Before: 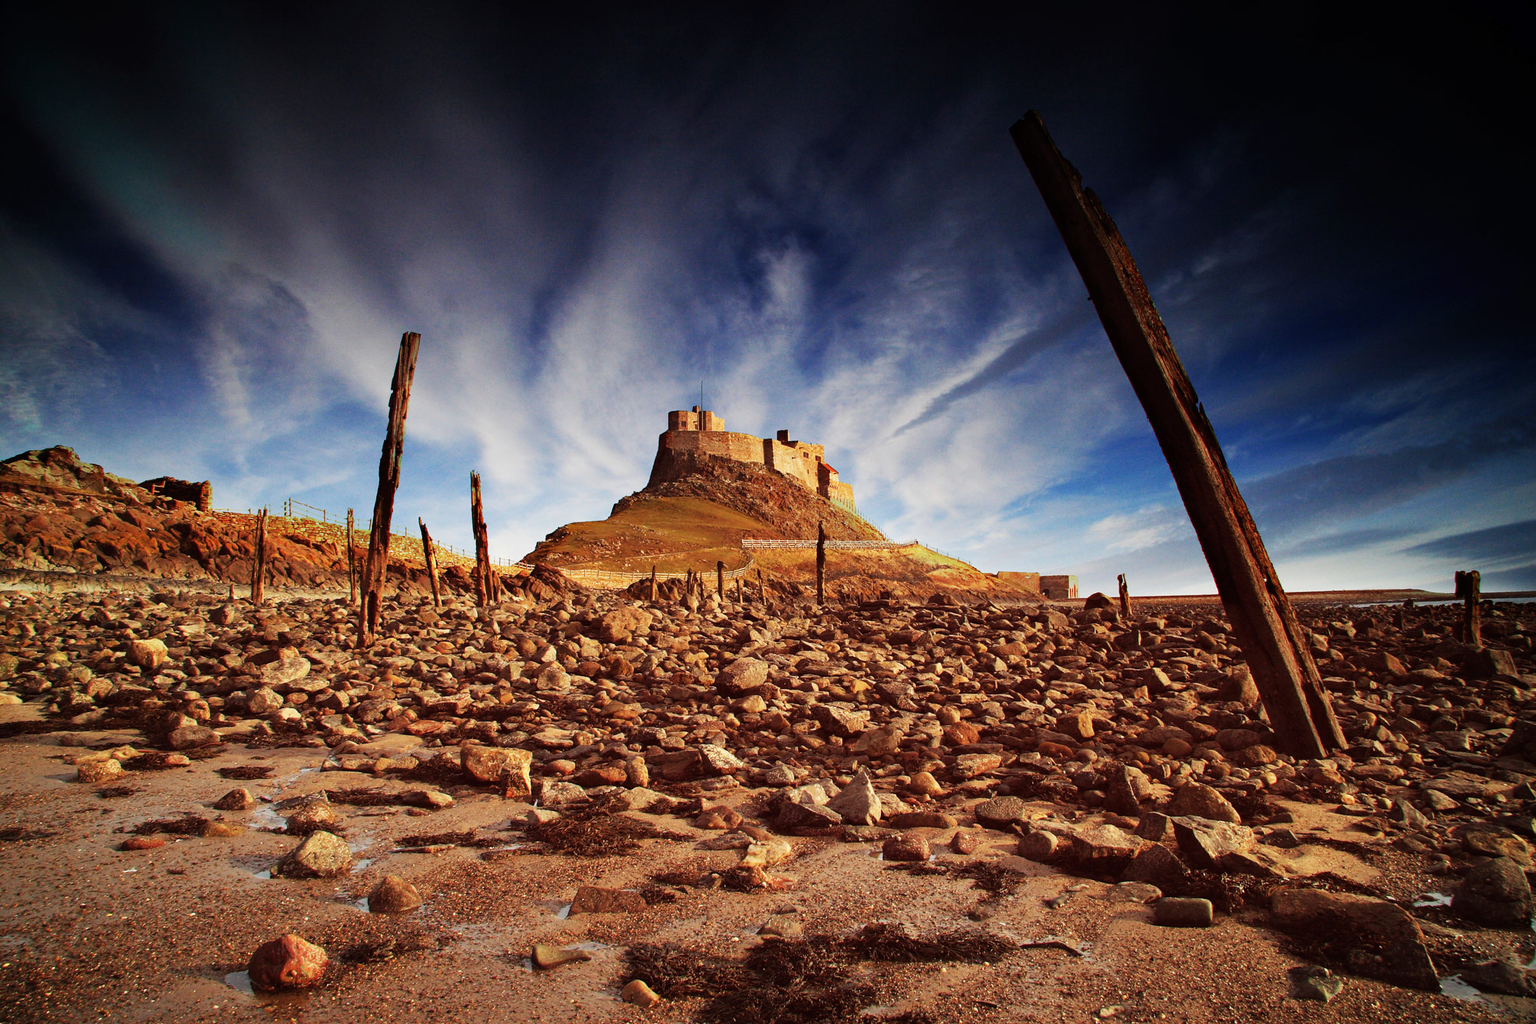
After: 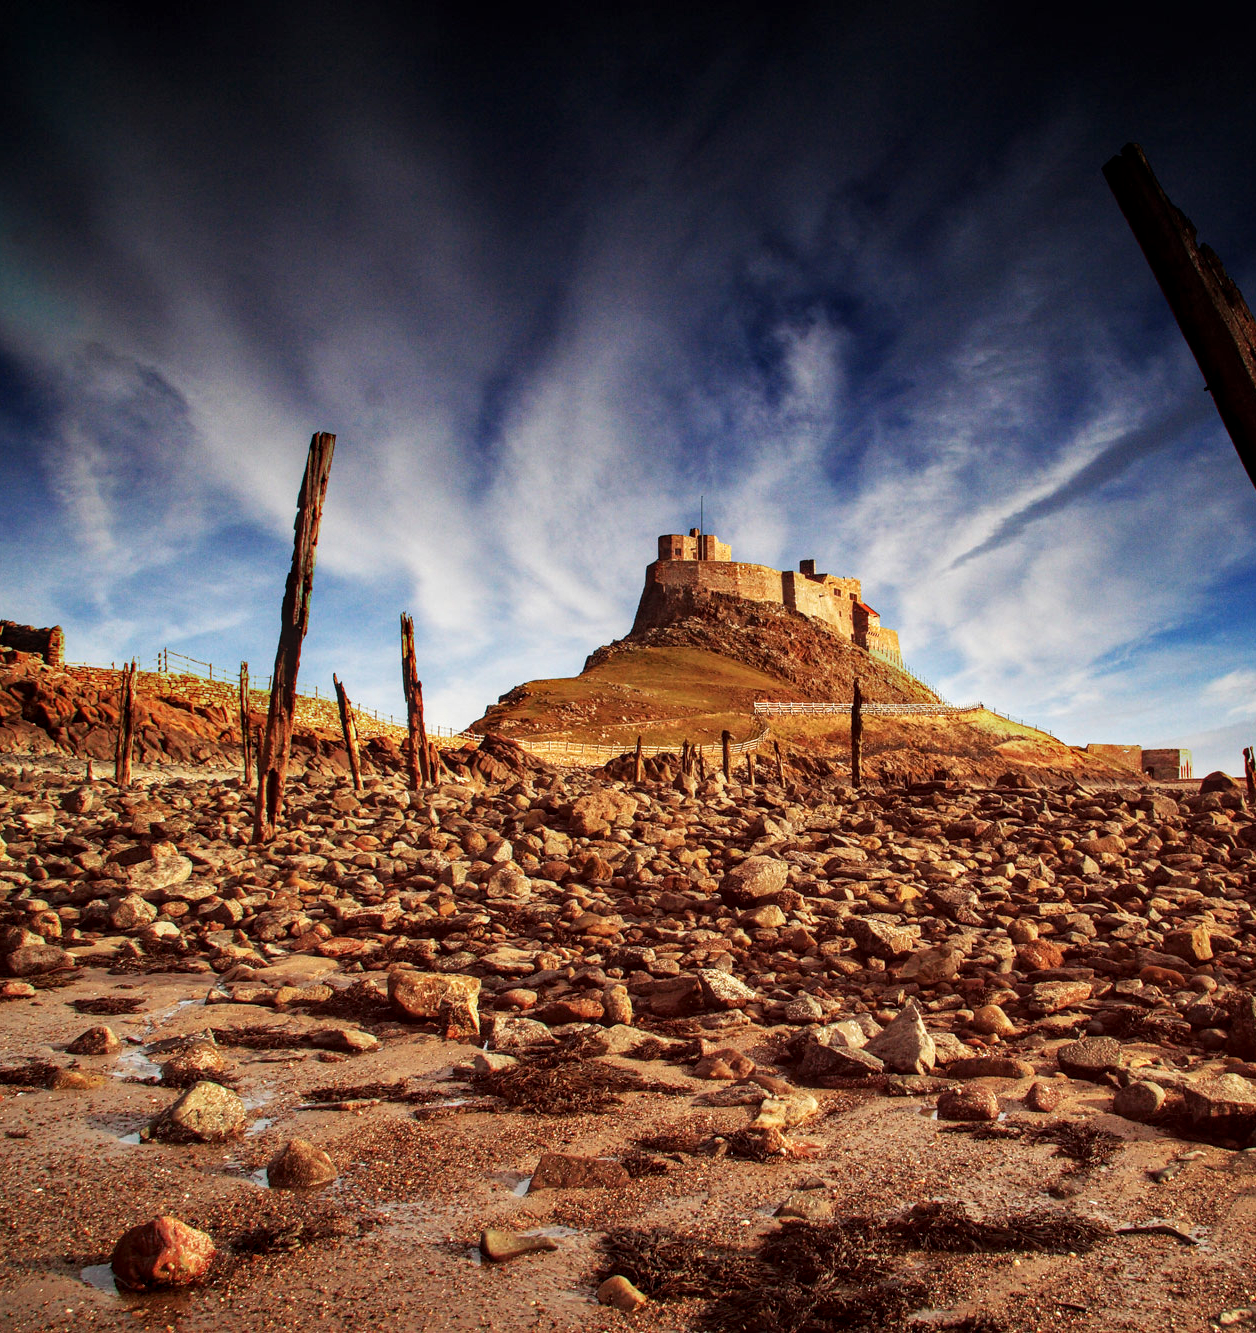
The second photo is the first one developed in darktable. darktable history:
crop: left 10.644%, right 26.528%
tone equalizer: on, module defaults
local contrast: detail 130%
